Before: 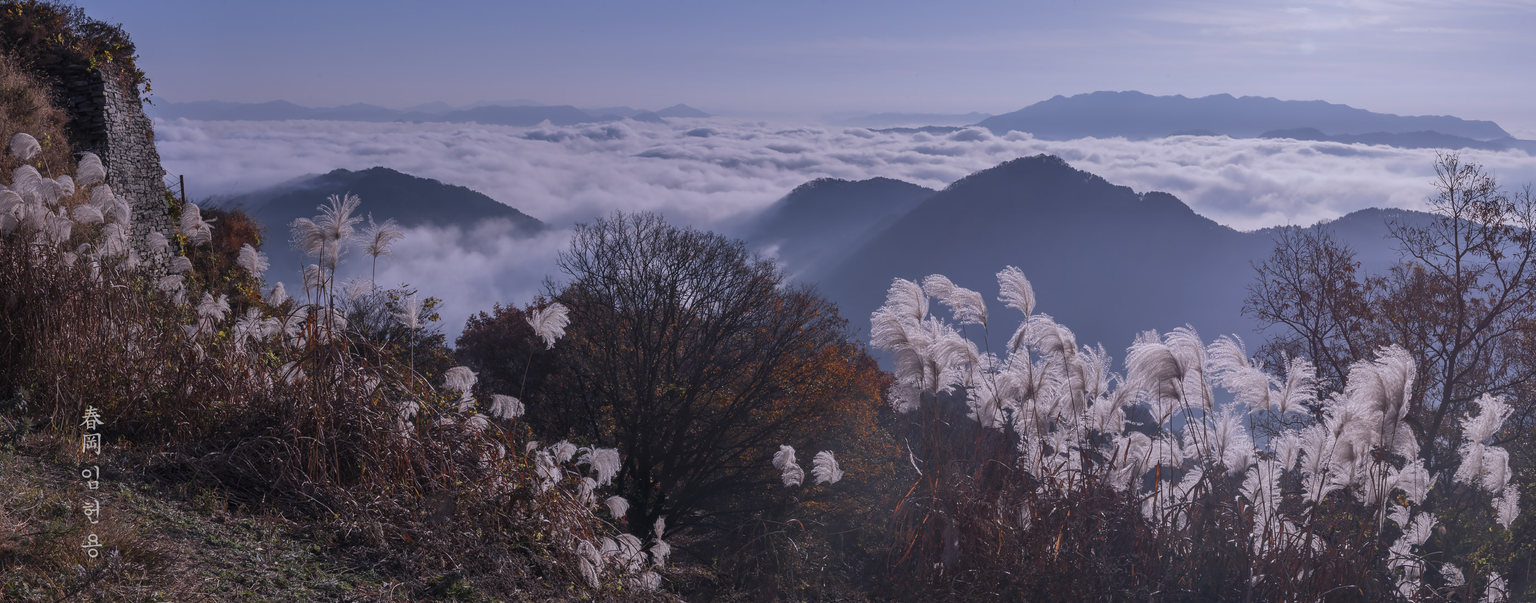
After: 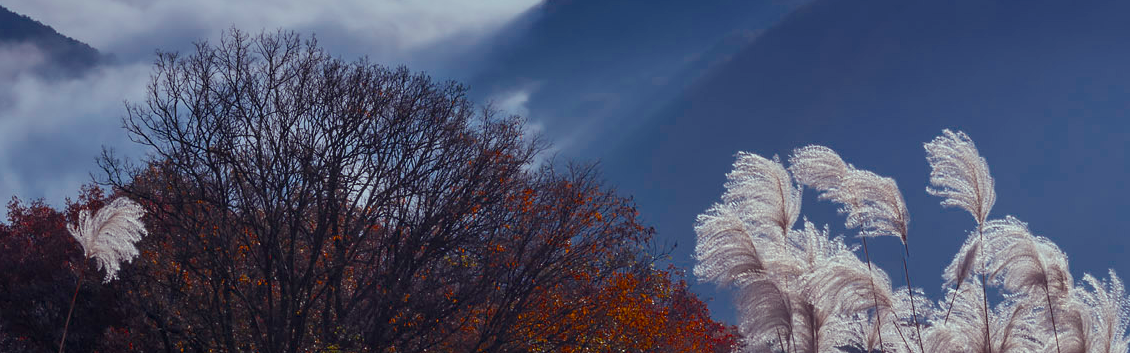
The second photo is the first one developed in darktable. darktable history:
crop: left 31.88%, top 32.293%, right 27.733%, bottom 35.583%
color balance rgb: highlights gain › luminance 15.629%, highlights gain › chroma 6.909%, highlights gain › hue 123.51°, linear chroma grading › global chroma 9.58%, perceptual saturation grading › global saturation 19.855%, global vibrance 10.389%, saturation formula JzAzBz (2021)
